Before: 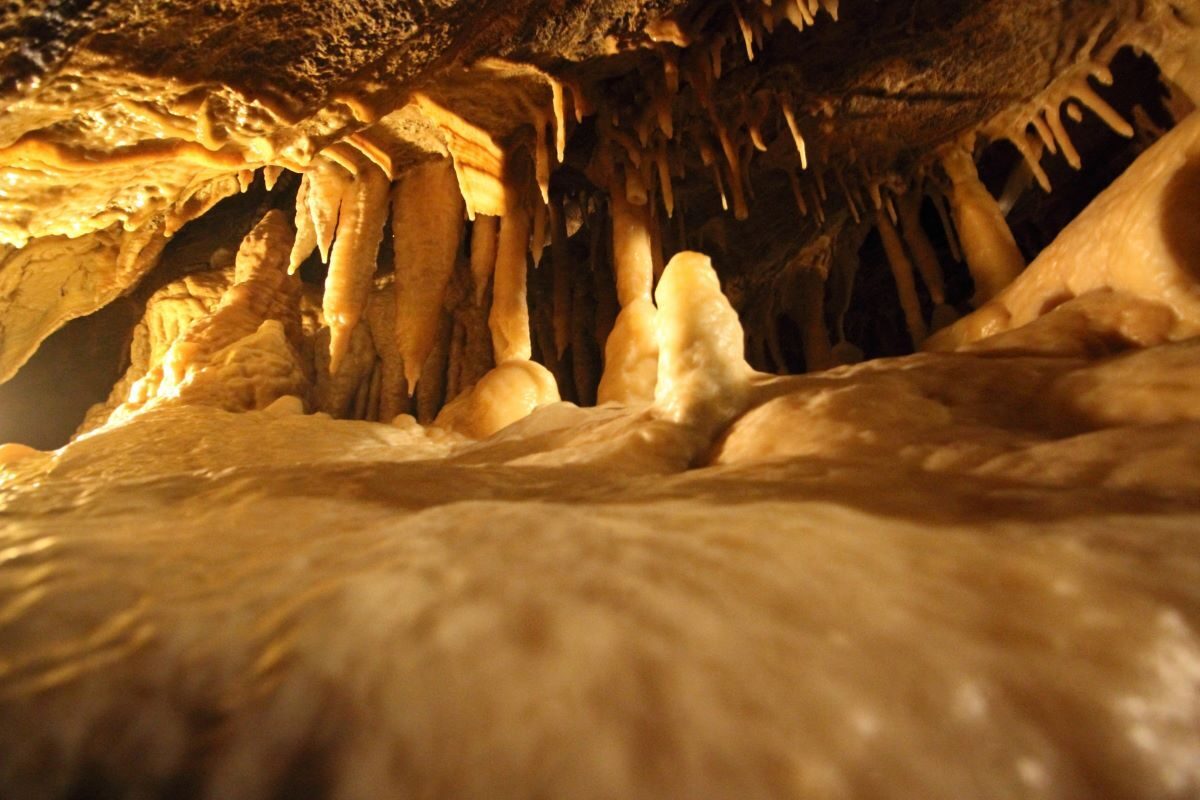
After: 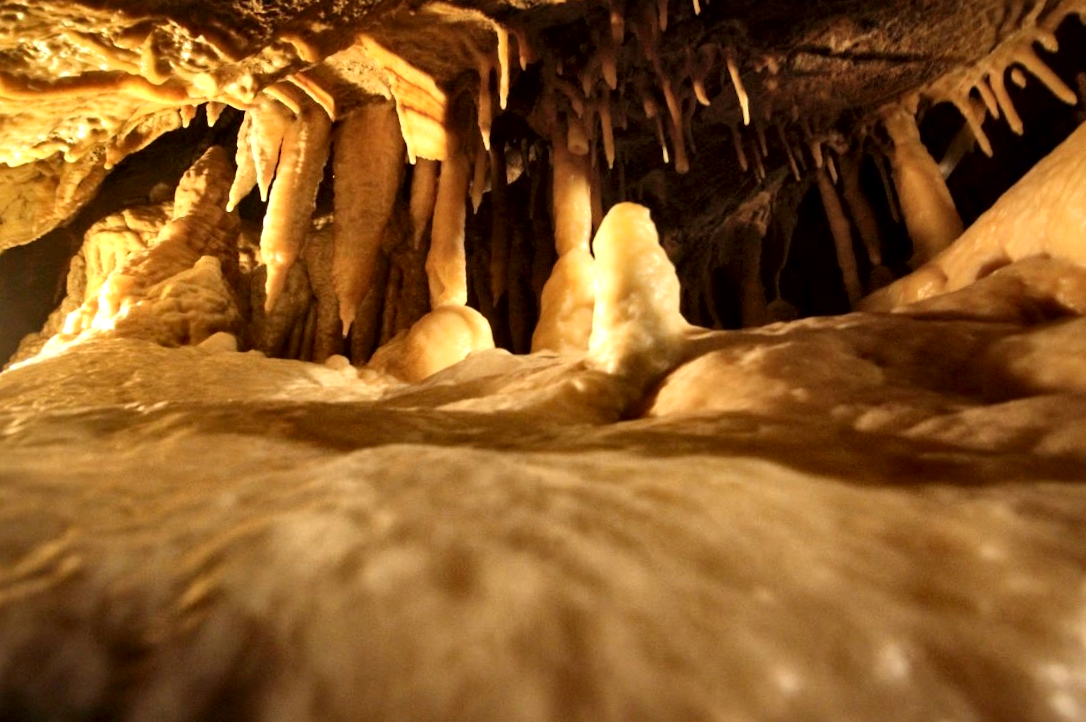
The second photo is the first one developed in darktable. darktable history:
crop and rotate: angle -2.09°, left 3.158%, top 4.172%, right 1.391%, bottom 0.595%
local contrast: mode bilateral grid, contrast 69, coarseness 76, detail 180%, midtone range 0.2
